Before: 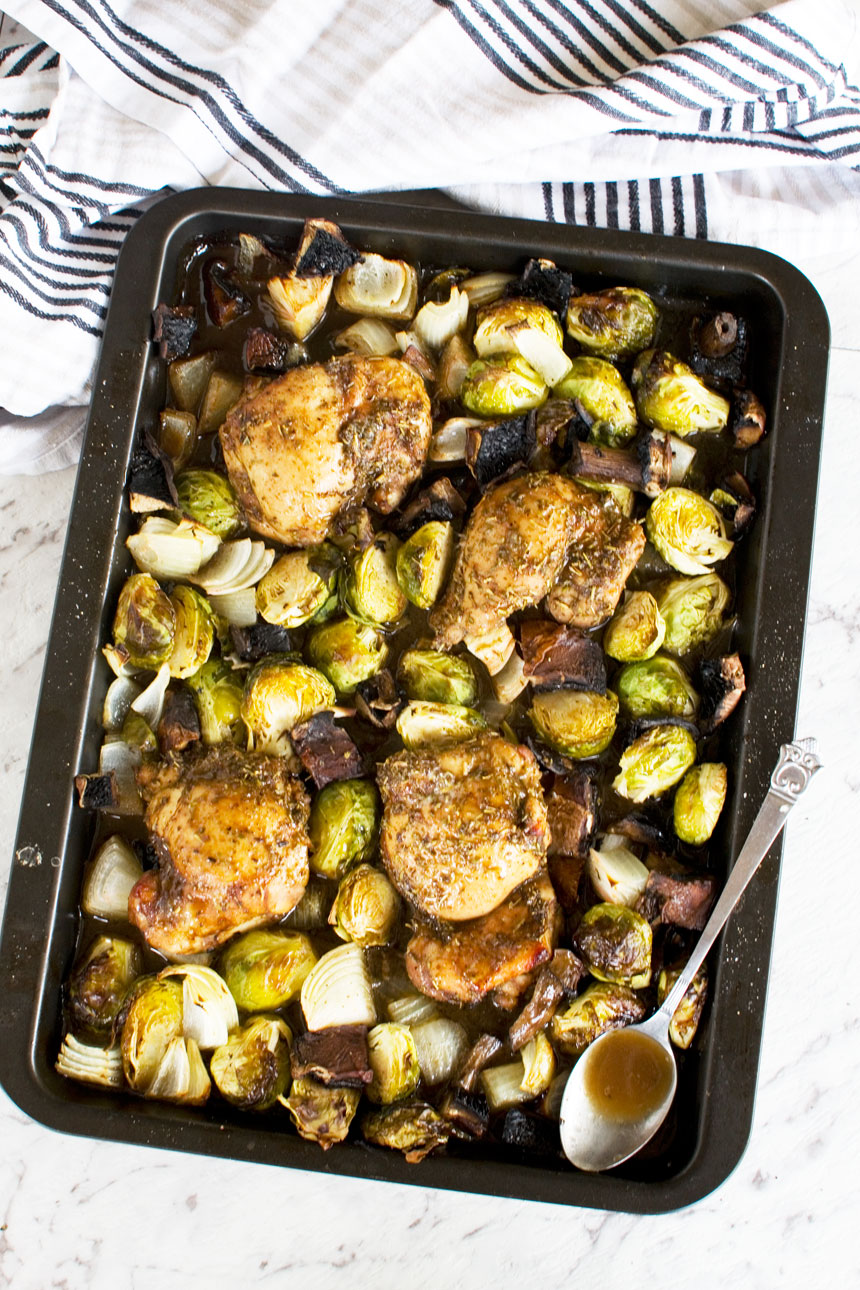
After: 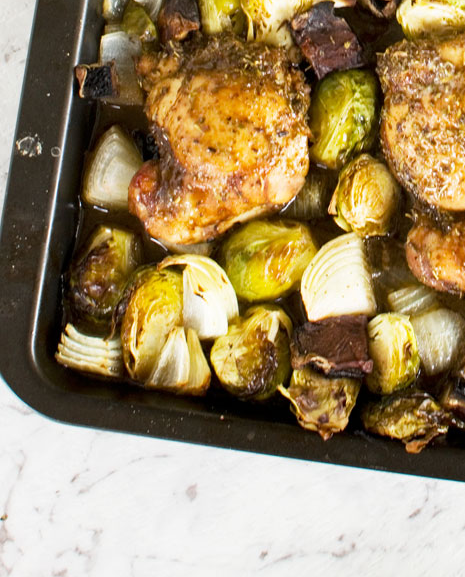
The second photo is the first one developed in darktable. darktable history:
levels: mode automatic, levels [0, 0.397, 0.955]
crop and rotate: top 55.099%, right 45.828%, bottom 0.134%
